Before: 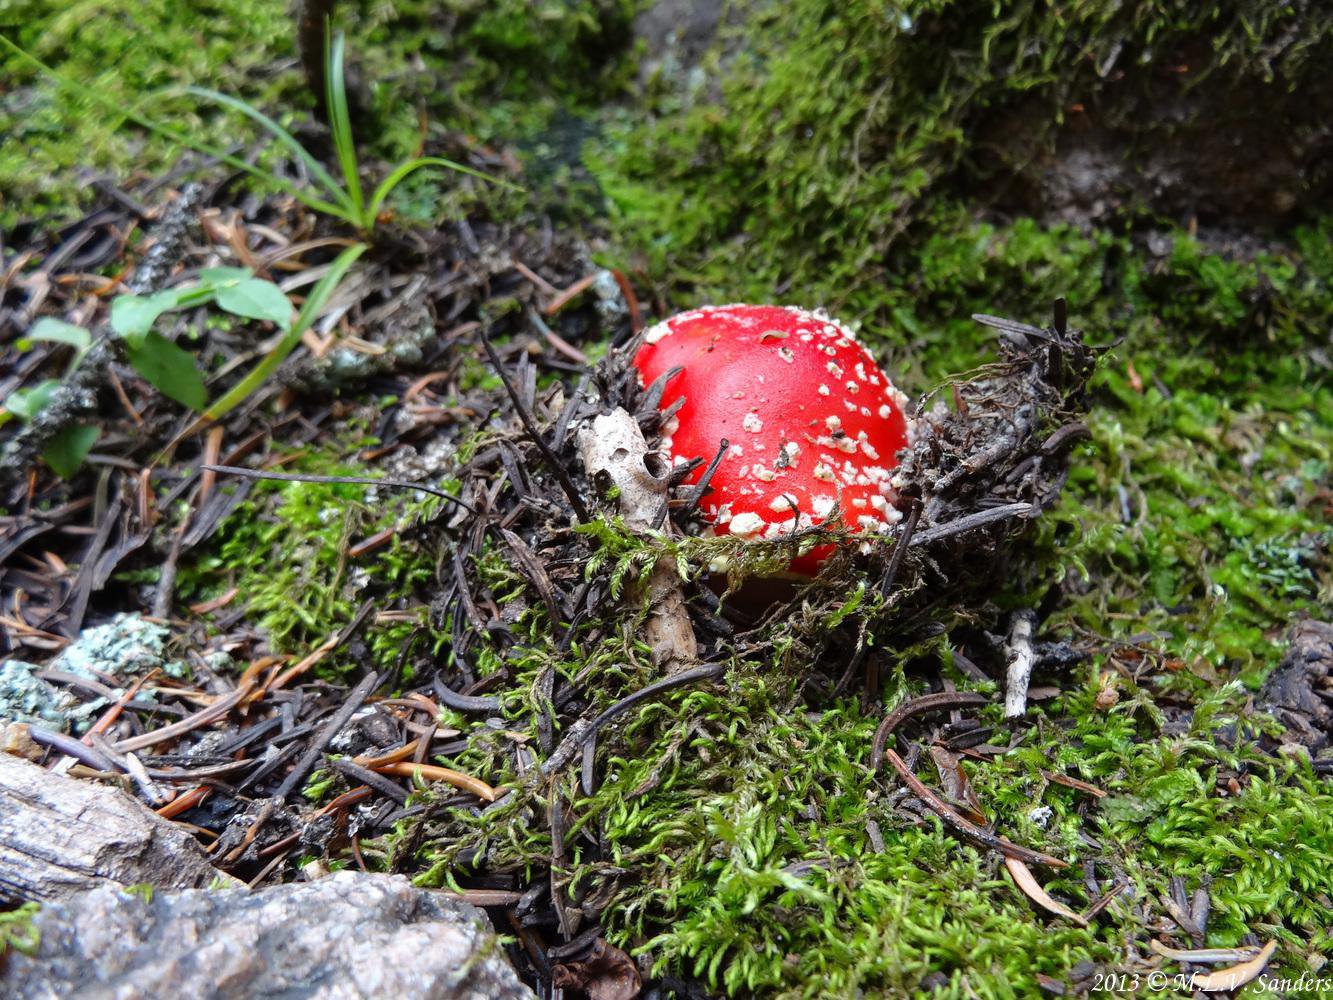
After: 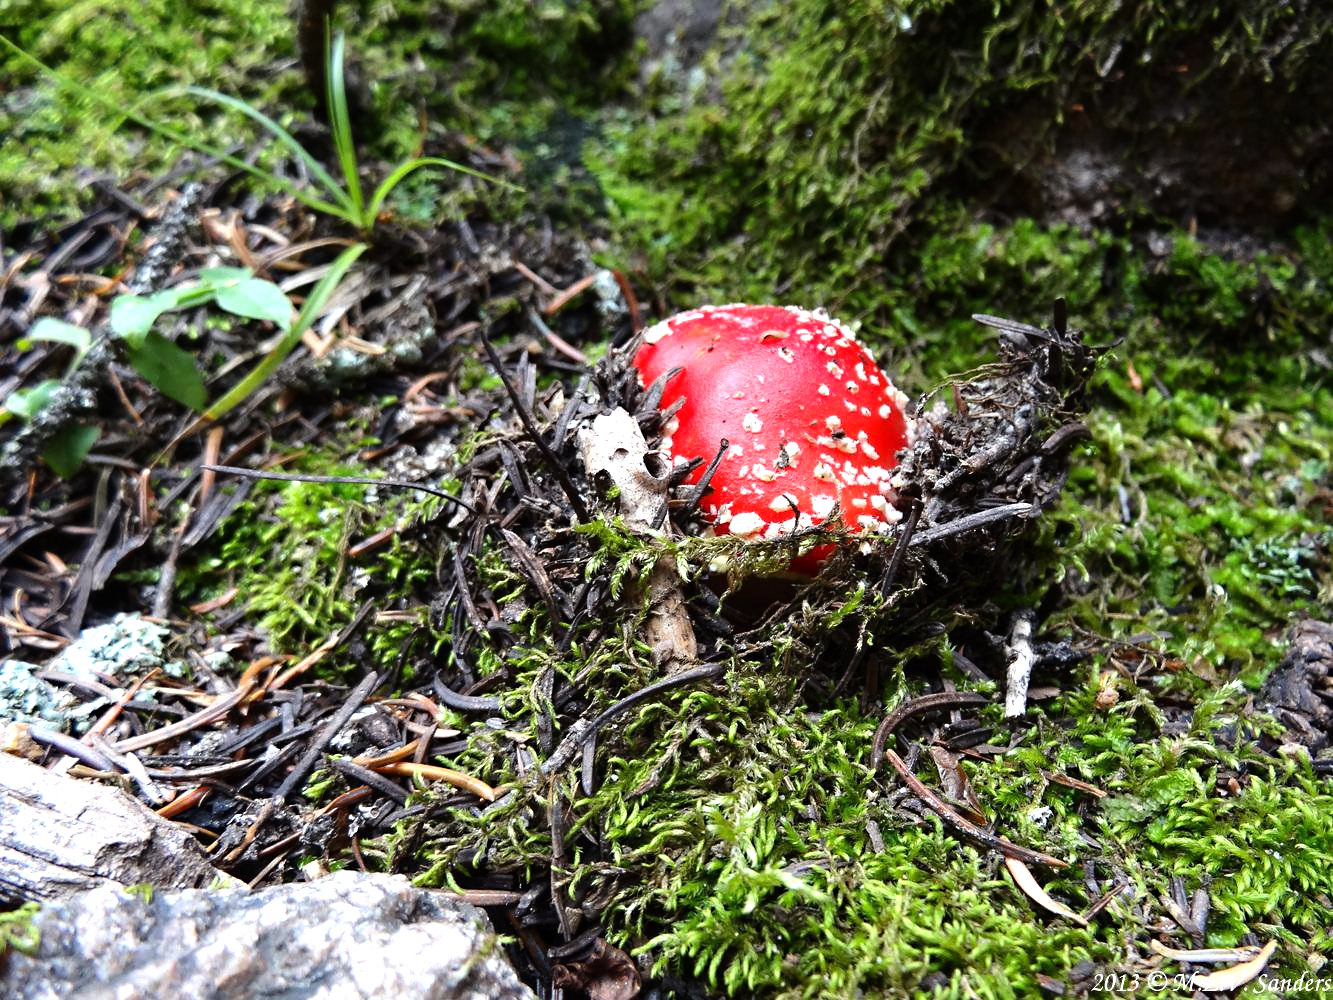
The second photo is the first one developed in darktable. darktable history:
tone equalizer: -8 EV -0.75 EV, -7 EV -0.7 EV, -6 EV -0.6 EV, -5 EV -0.4 EV, -3 EV 0.4 EV, -2 EV 0.6 EV, -1 EV 0.7 EV, +0 EV 0.75 EV, edges refinement/feathering 500, mask exposure compensation -1.57 EV, preserve details no
sharpen: radius 5.325, amount 0.312, threshold 26.433
